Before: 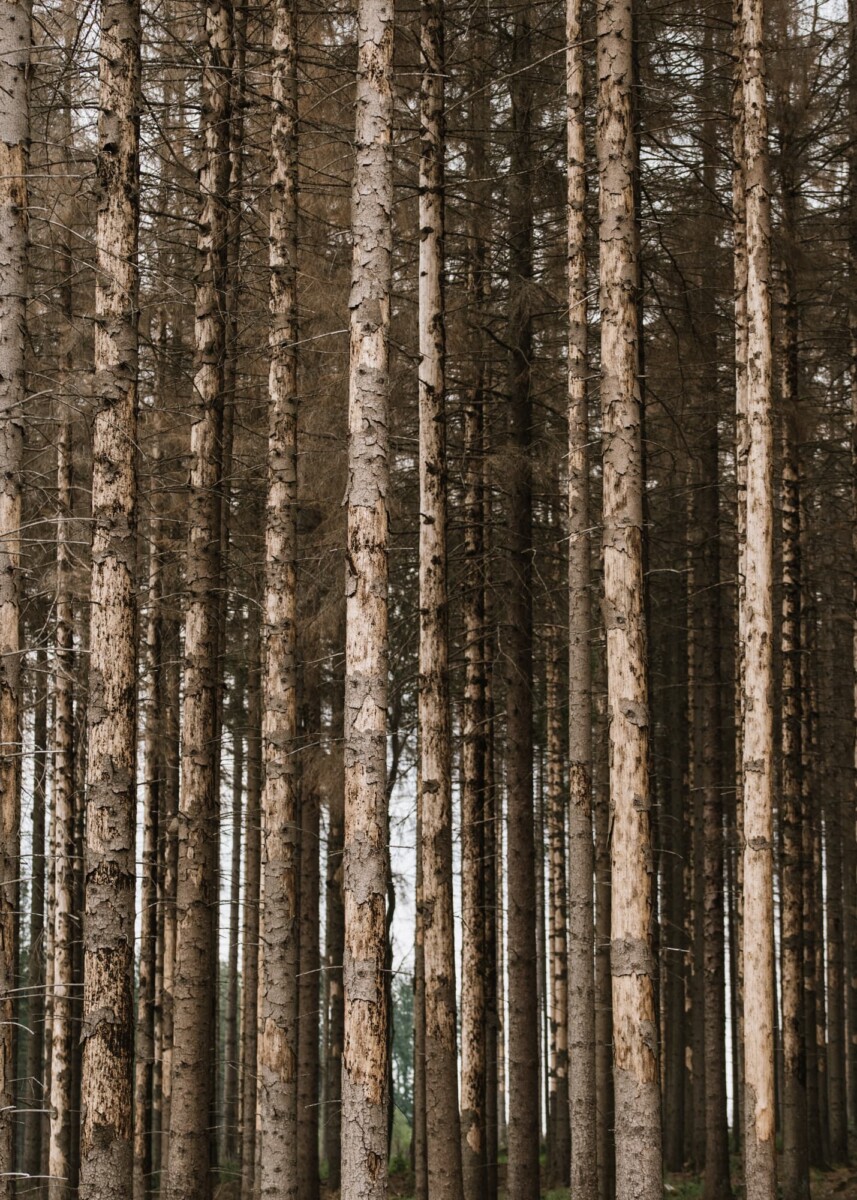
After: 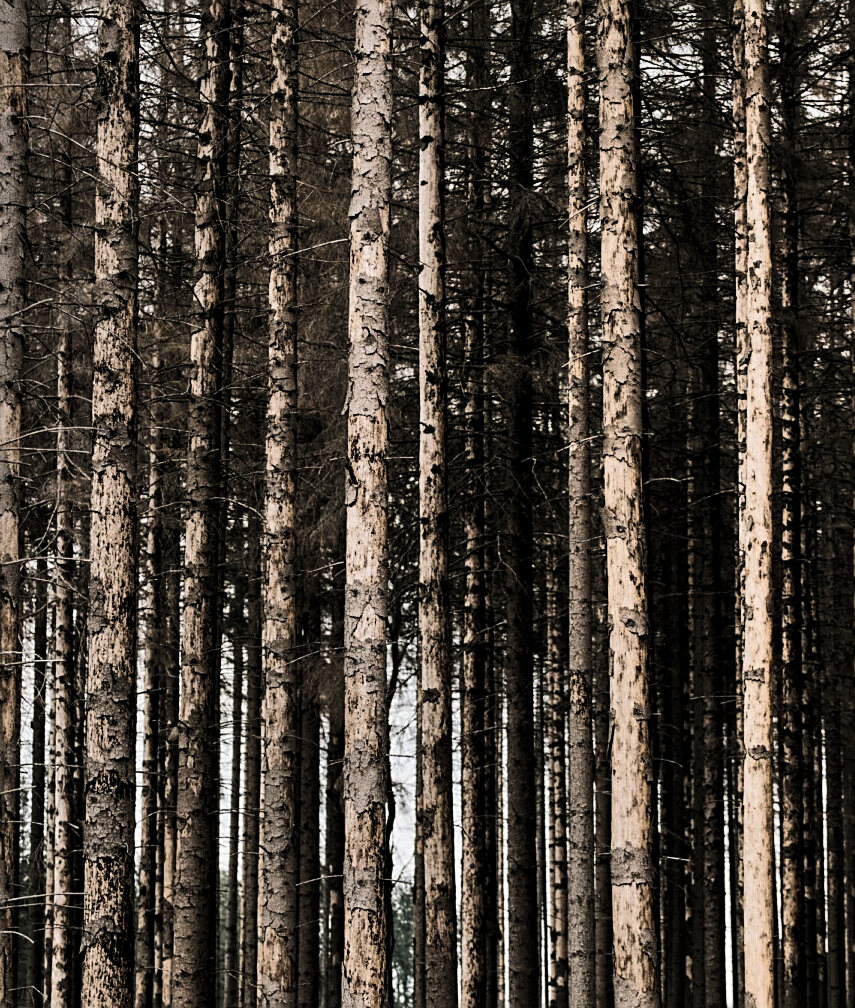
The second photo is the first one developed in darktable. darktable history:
shadows and highlights: shadows 60, soften with gaussian
sharpen: on, module defaults
levels: mode automatic, black 8.58%, gray 59.42%, levels [0, 0.445, 1]
crop: top 7.625%, bottom 8.027%
